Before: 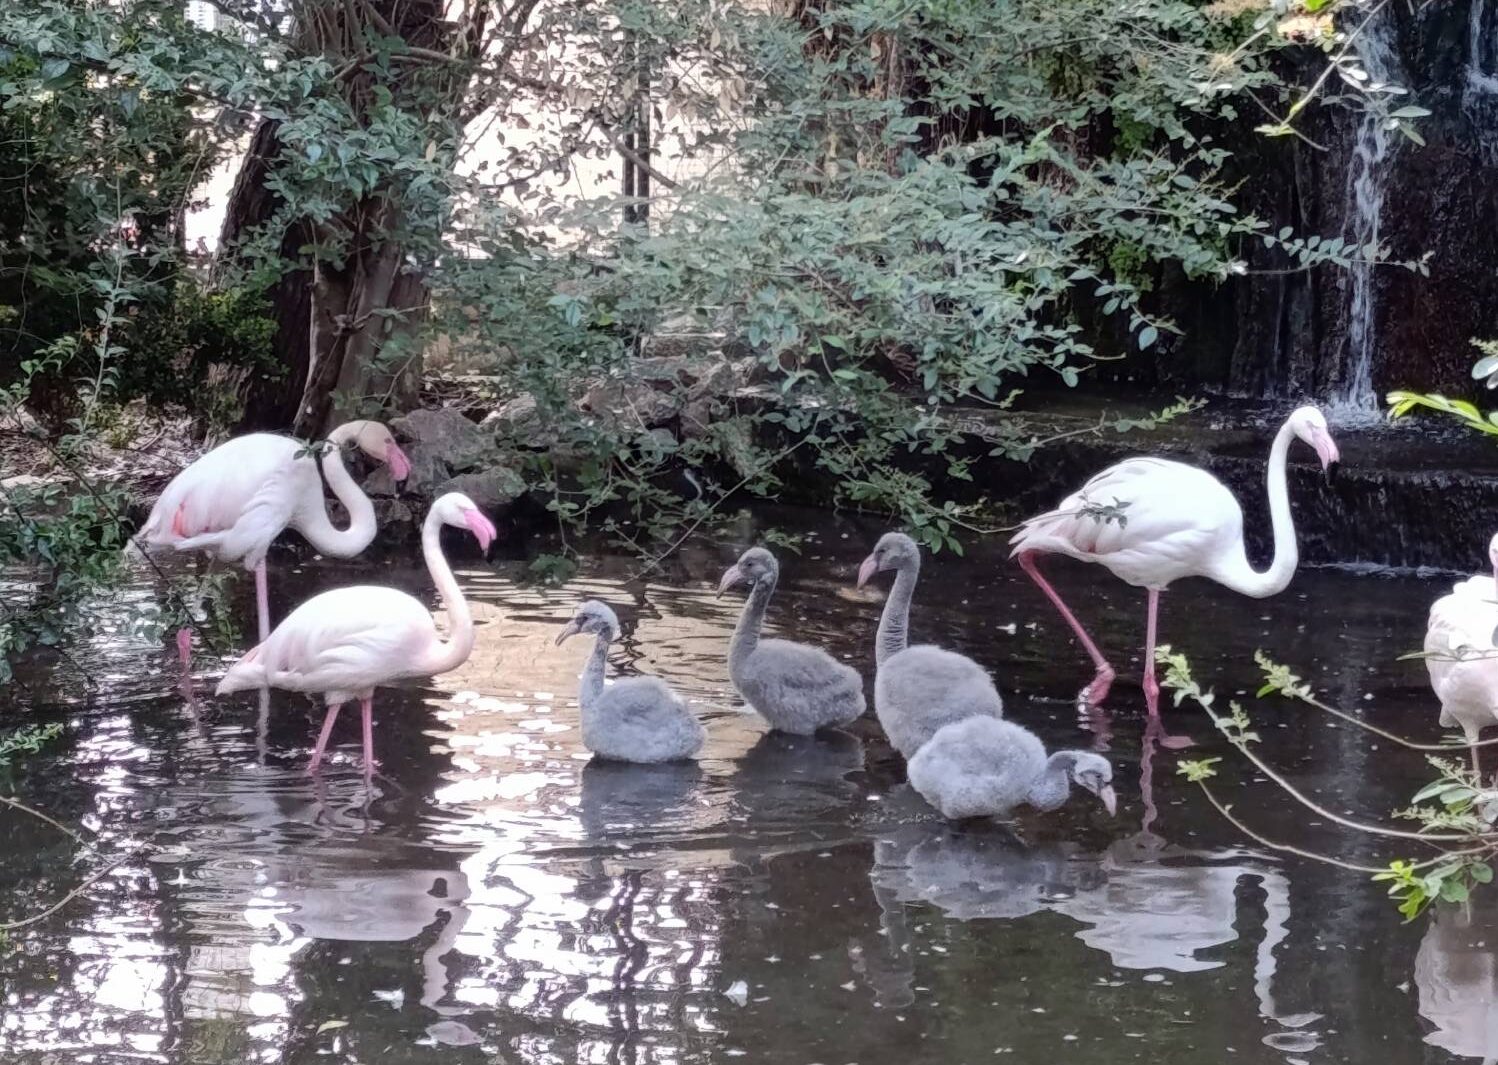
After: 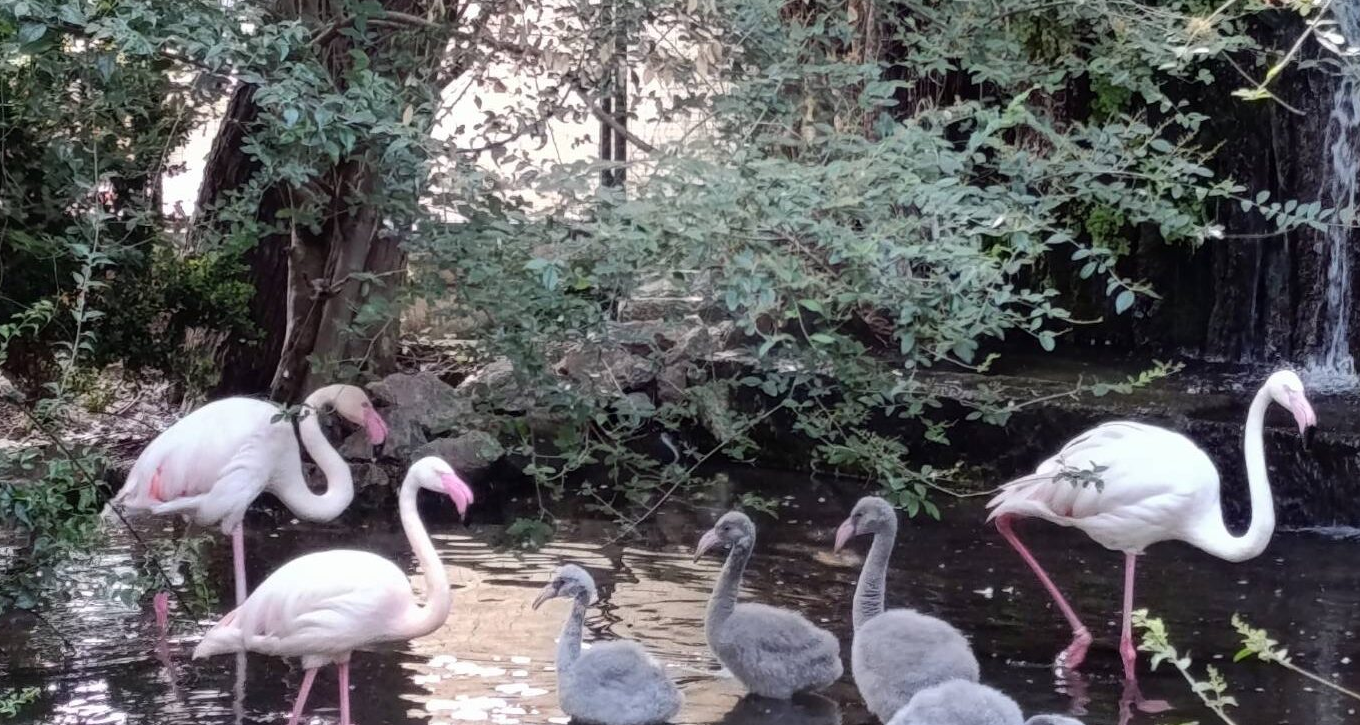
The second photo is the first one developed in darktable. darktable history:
crop: left 1.602%, top 3.458%, right 7.602%, bottom 28.455%
